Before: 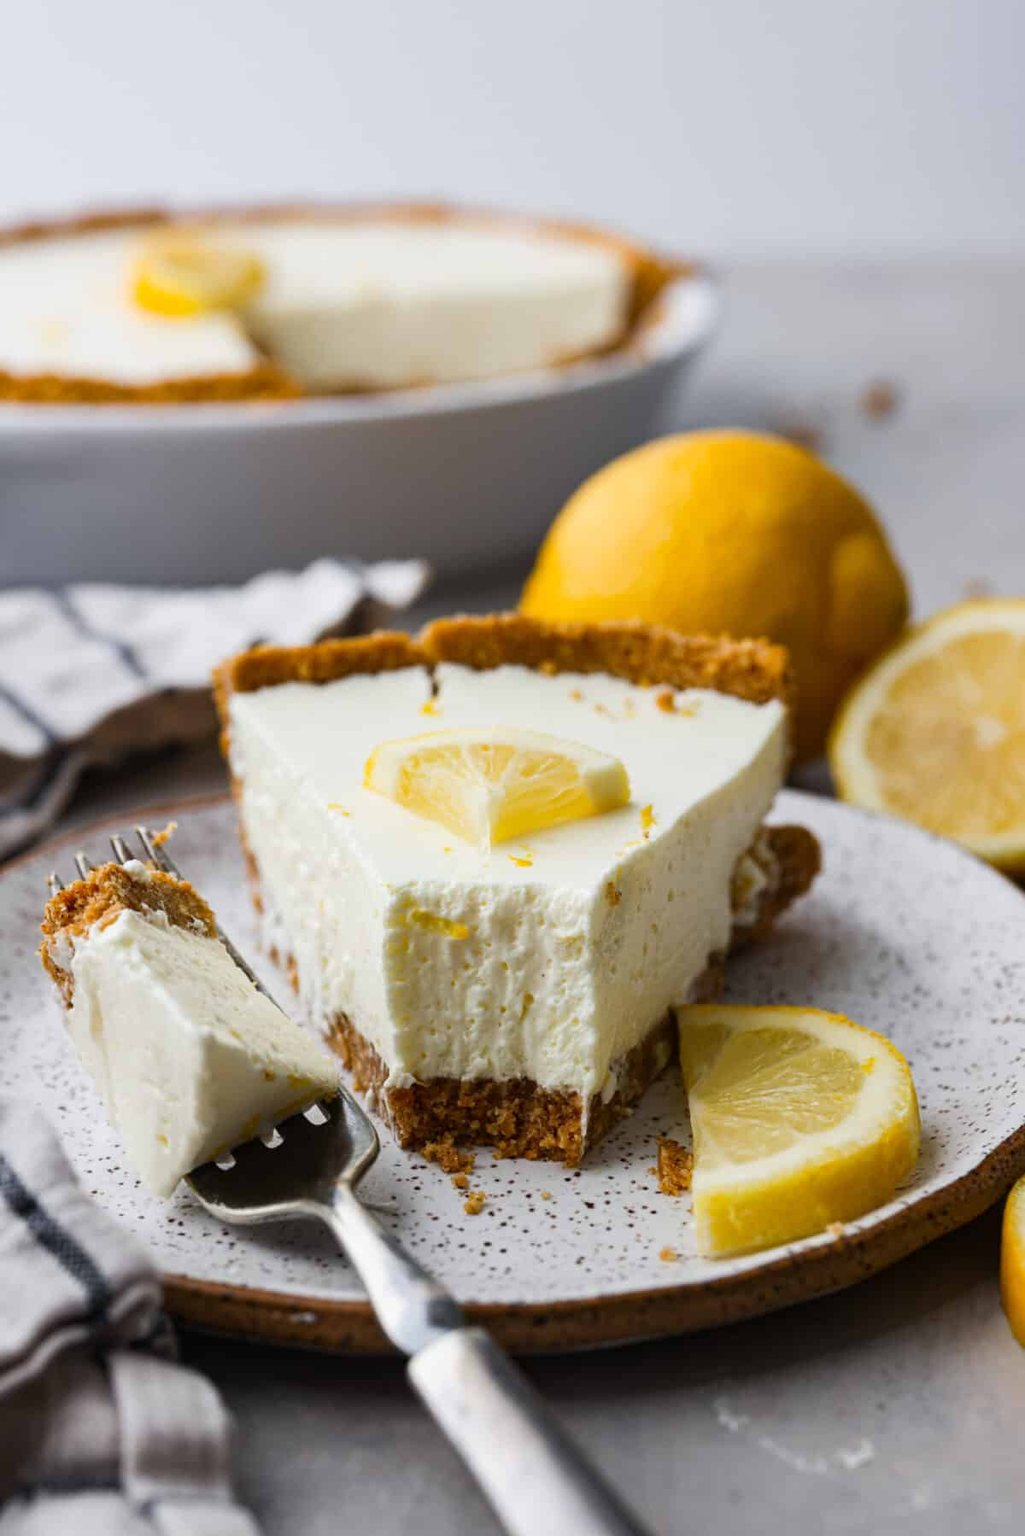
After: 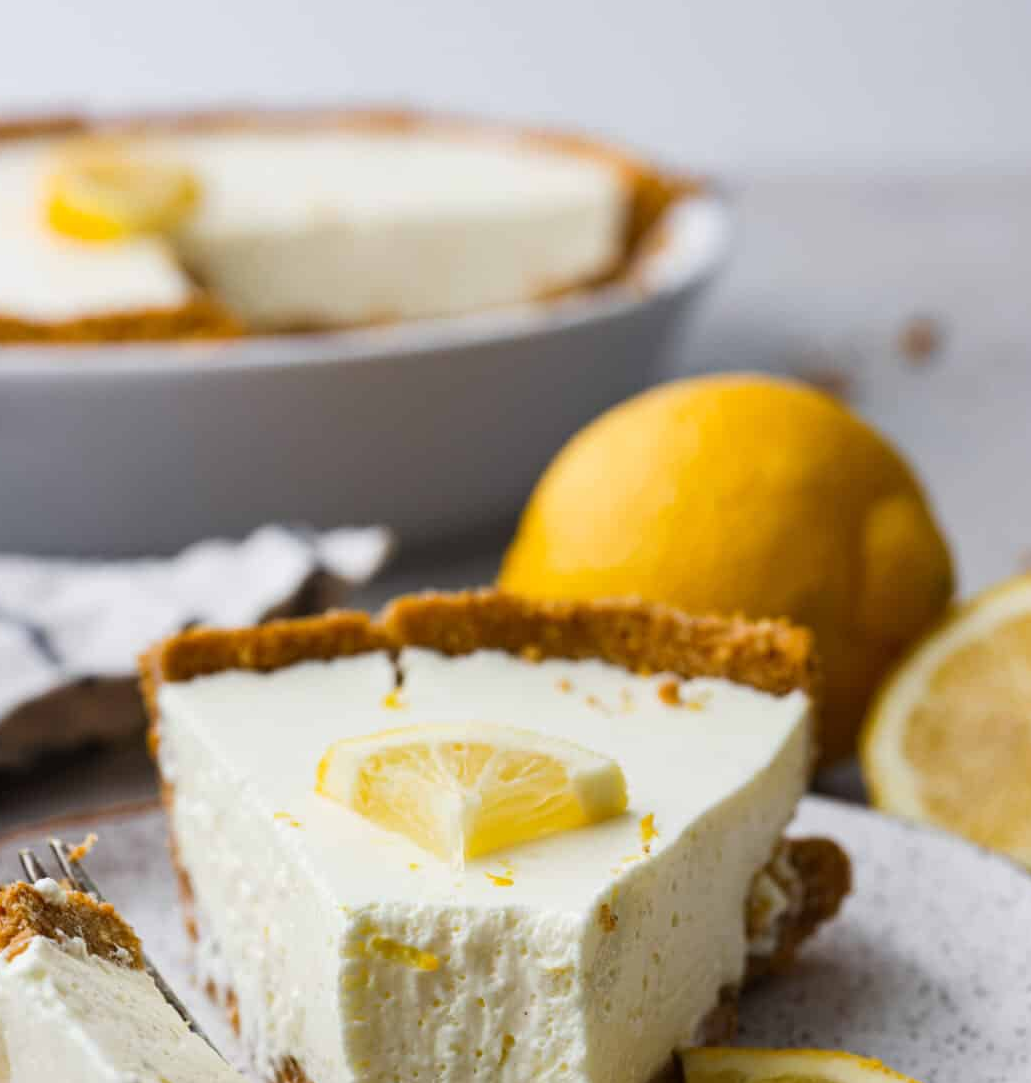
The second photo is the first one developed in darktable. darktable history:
crop and rotate: left 9.245%, top 7.171%, right 4.82%, bottom 32.584%
